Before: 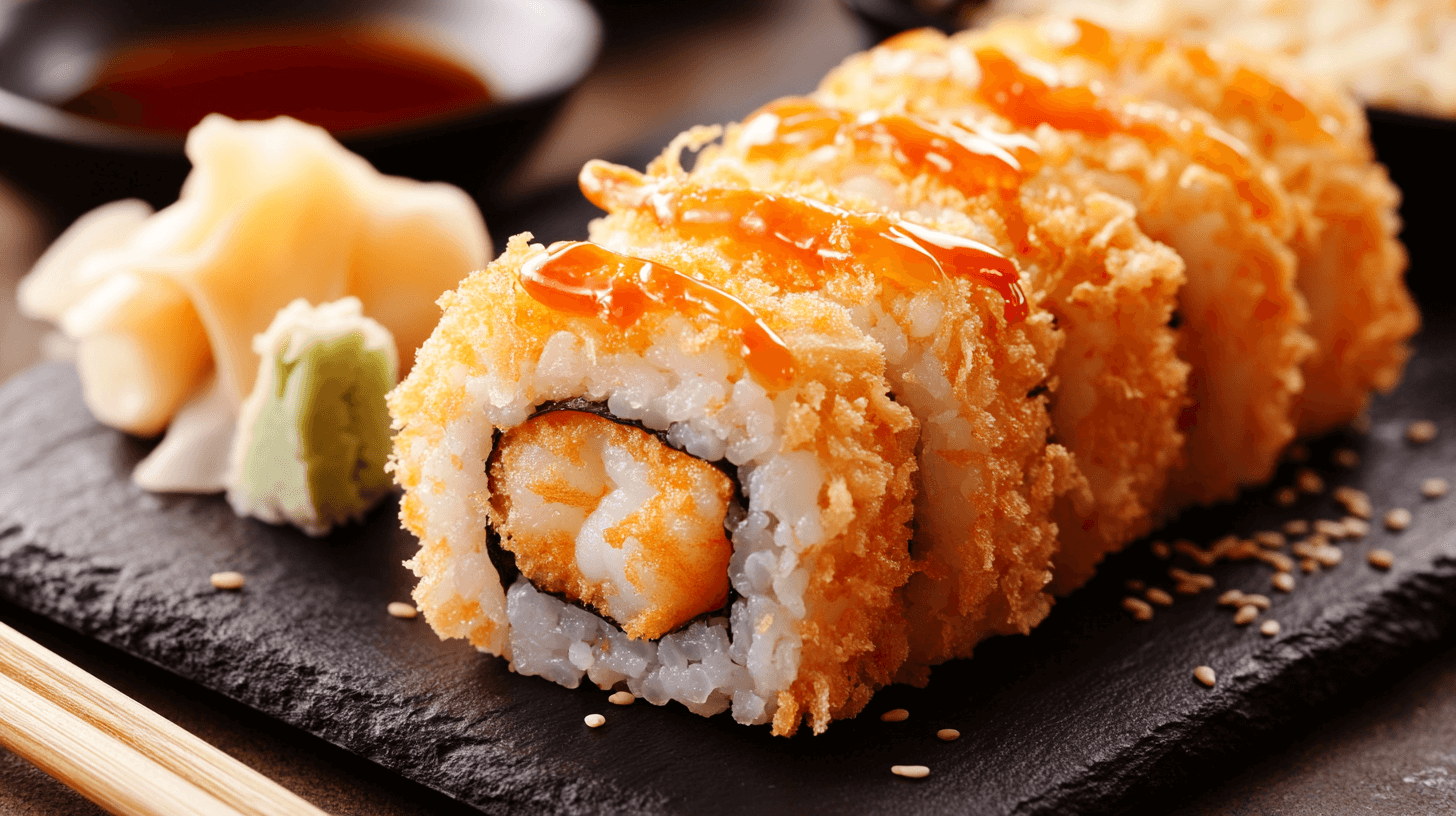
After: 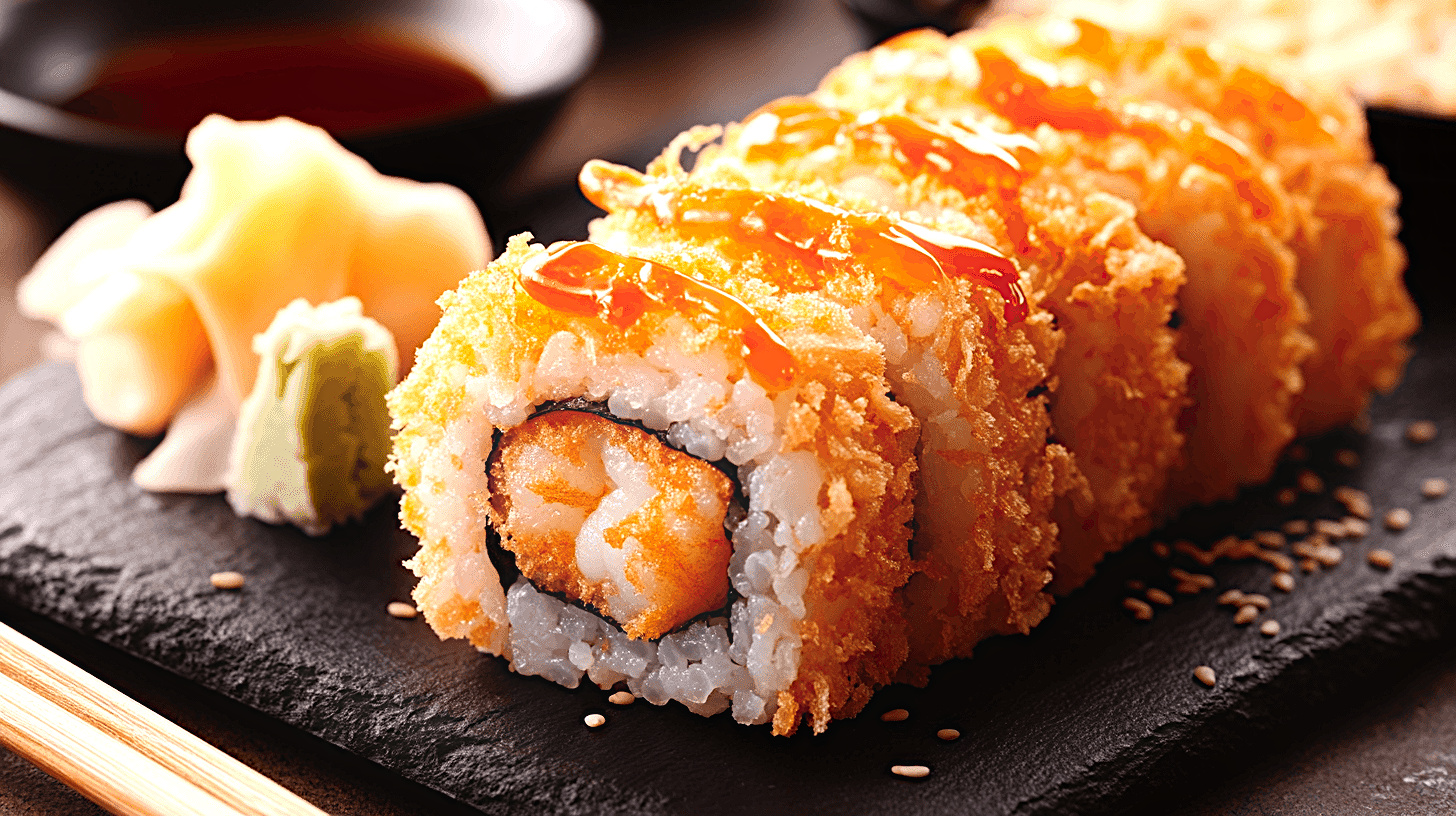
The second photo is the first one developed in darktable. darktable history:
contrast equalizer "soft": y [[0.439, 0.44, 0.442, 0.457, 0.493, 0.498], [0.5 ×6], [0.5 ×6], [0 ×6], [0 ×6]]
diffuse or sharpen "_builtin_sharpen demosaicing | AA filter": edge sensitivity 1, 1st order anisotropy 100%, 2nd order anisotropy 100%, 3rd order anisotropy 100%, 4th order anisotropy 100%, 1st order speed -25%, 2nd order speed -25%, 3rd order speed -25%, 4th order speed -25%
diffuse or sharpen "diffusion": radius span 77, 1st order speed 50%, 2nd order speed 50%, 3rd order speed 50%, 4th order speed 50% | blend: blend mode normal, opacity 25%; mask: uniform (no mask)
haze removal: strength -0.1, adaptive false
rgb primaries "nice": tint hue -2.48°, red hue -0.024, green purity 1.08, blue hue -0.112, blue purity 1.17
color balance rgb: perceptual brilliance grading › highlights 14.29%, perceptual brilliance grading › mid-tones -5.92%, perceptual brilliance grading › shadows -26.83%, global vibrance 31.18%
